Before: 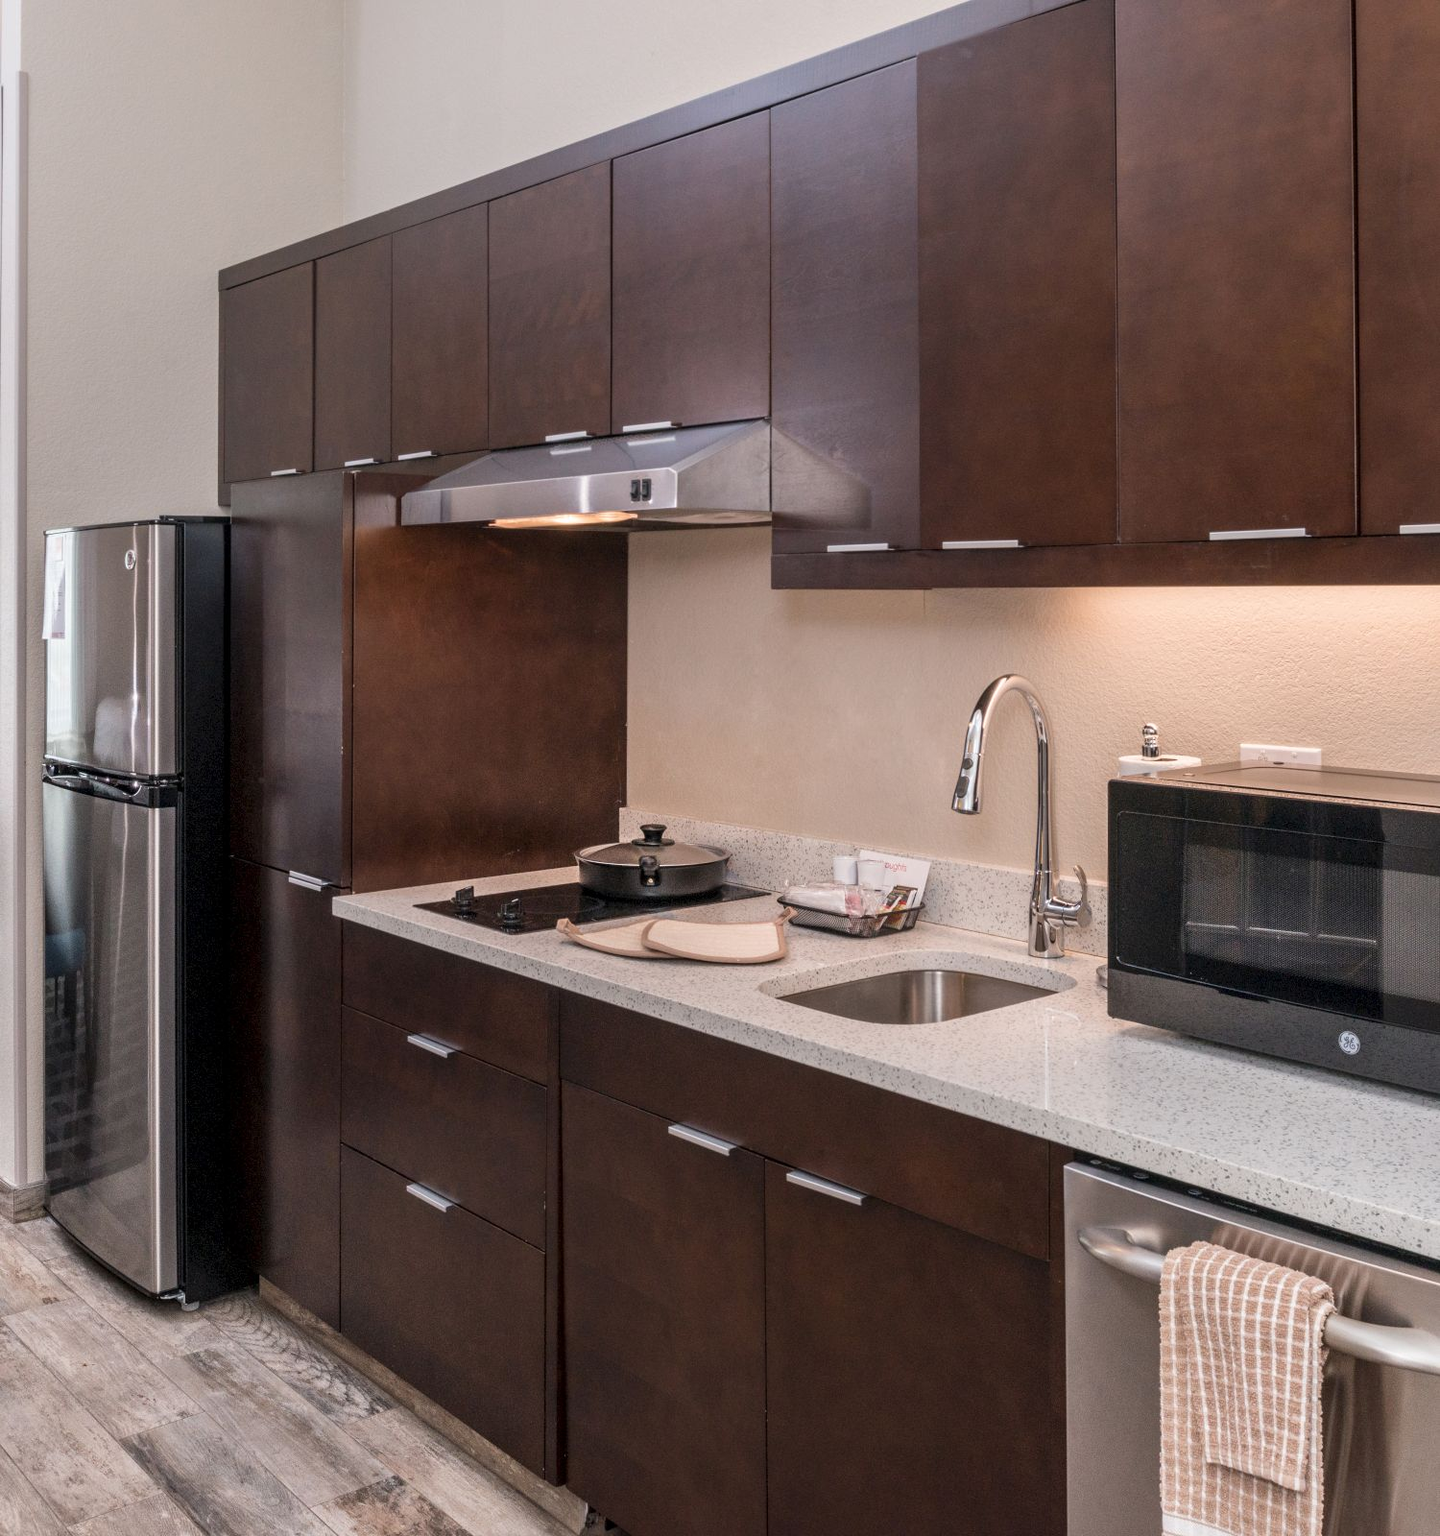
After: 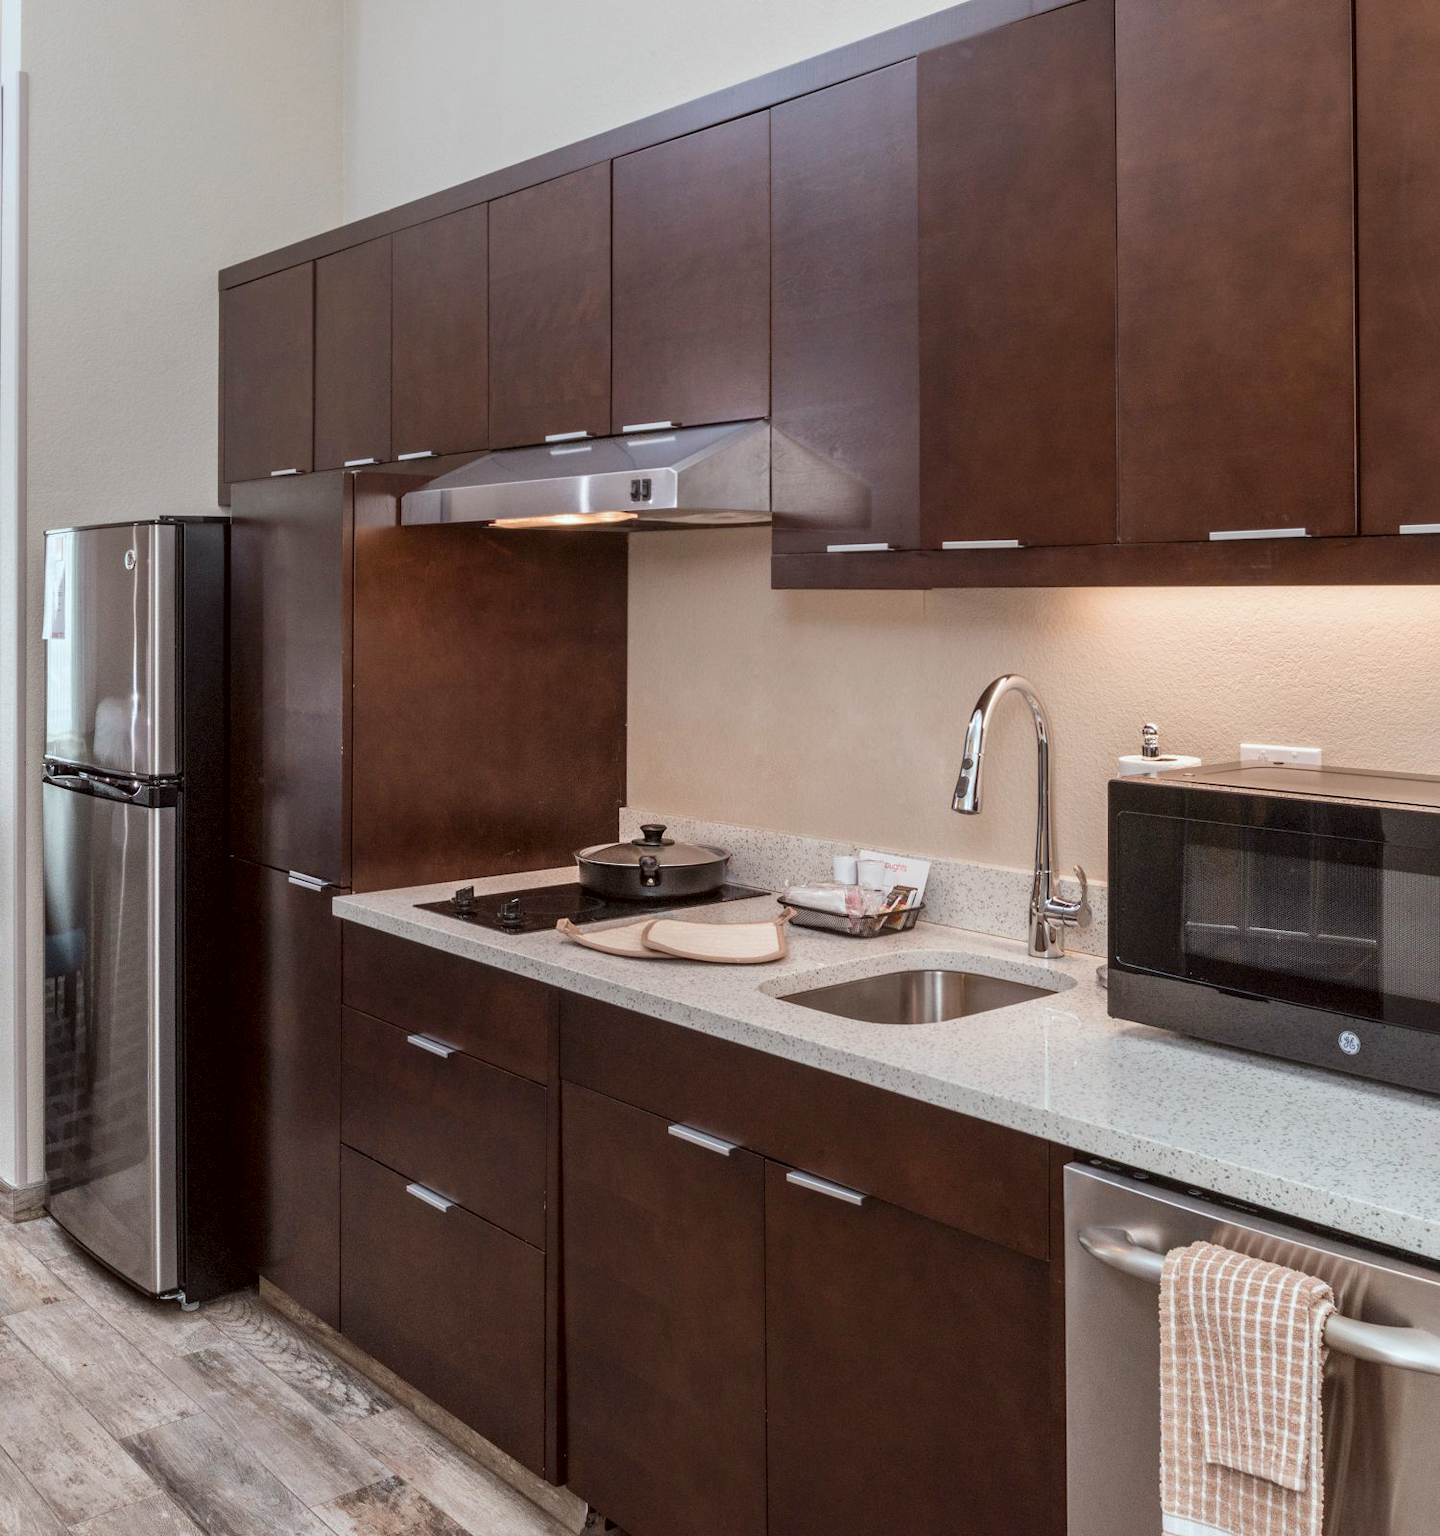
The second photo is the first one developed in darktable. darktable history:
color correction: highlights a* -5.12, highlights b* -3.54, shadows a* 3.98, shadows b* 4.21
